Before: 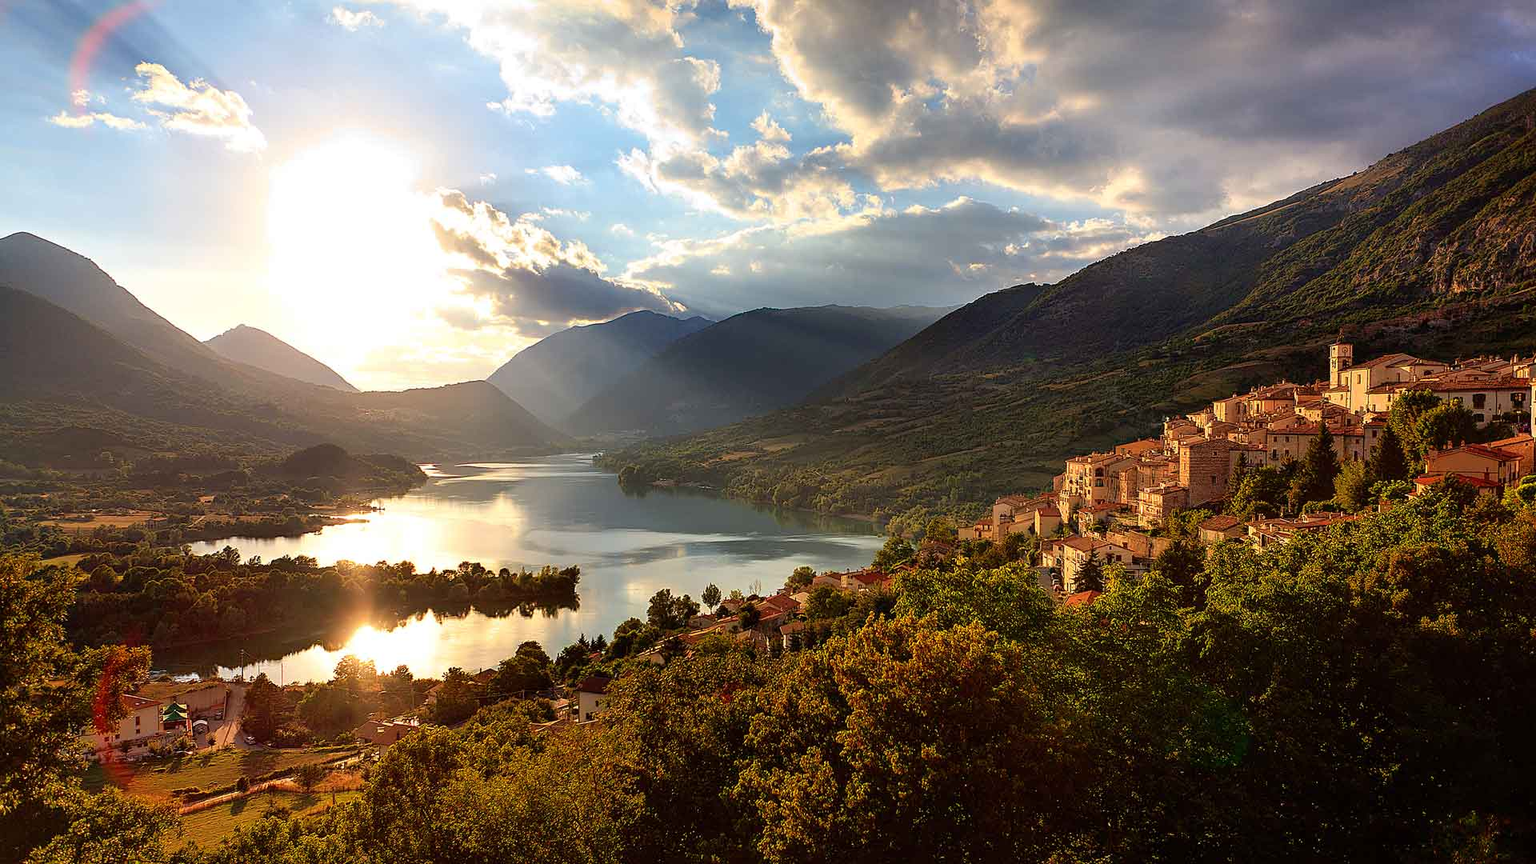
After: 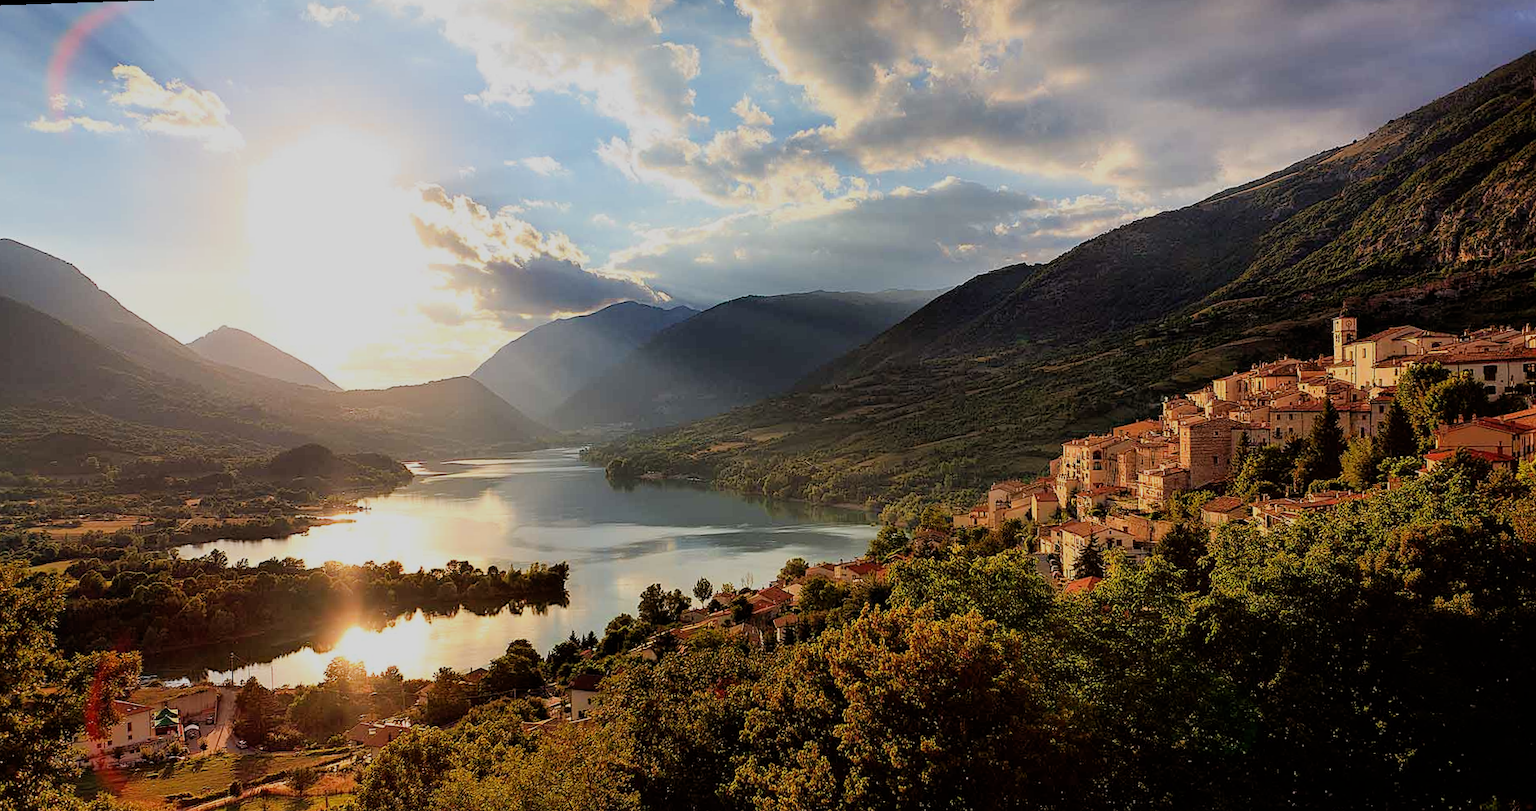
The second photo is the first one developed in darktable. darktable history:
crop and rotate: top 0%, bottom 5.097%
rotate and perspective: rotation -1.32°, lens shift (horizontal) -0.031, crop left 0.015, crop right 0.985, crop top 0.047, crop bottom 0.982
filmic rgb: black relative exposure -7.65 EV, white relative exposure 4.56 EV, hardness 3.61
